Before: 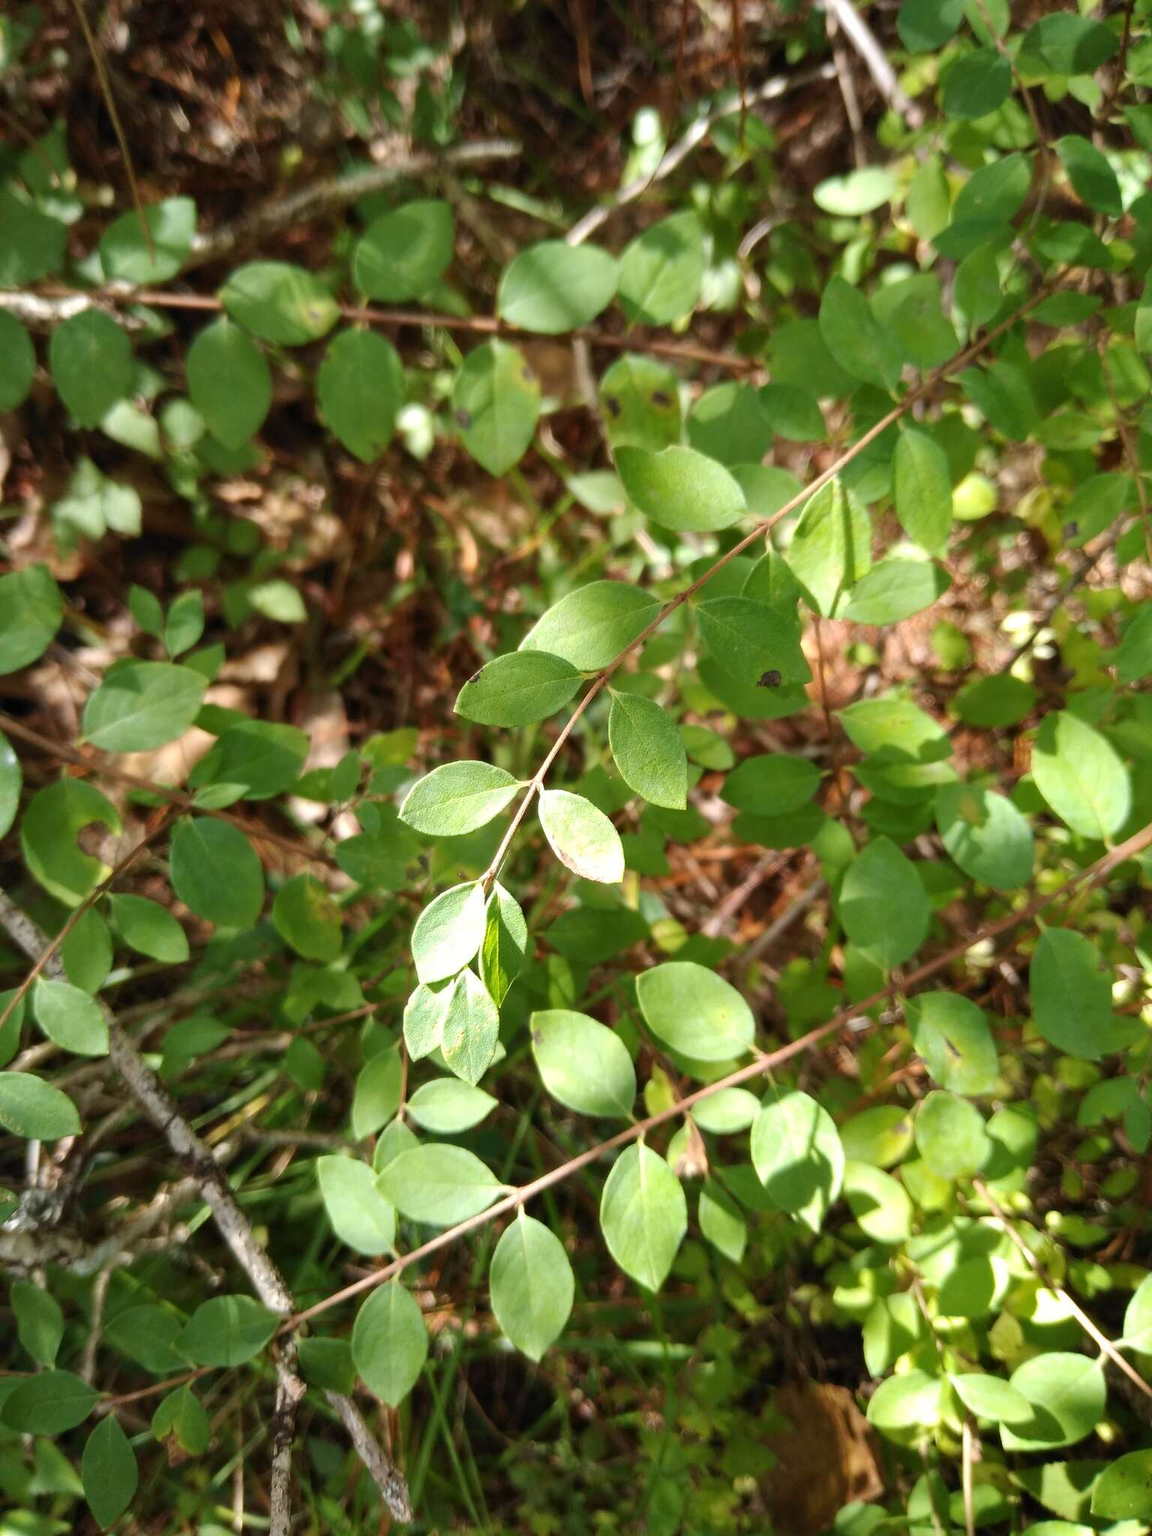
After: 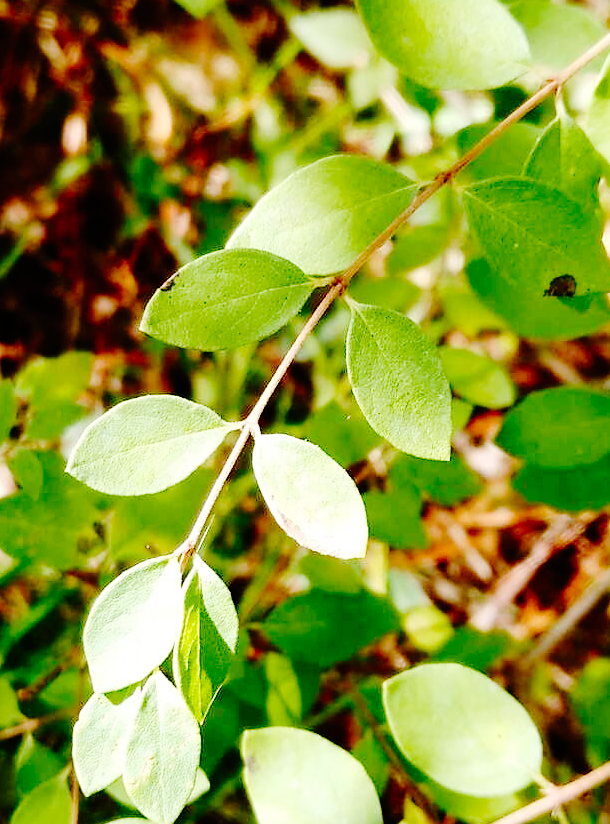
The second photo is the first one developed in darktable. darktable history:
crop: left 30.333%, top 30.261%, right 29.906%, bottom 29.469%
sharpen: radius 1.871, amount 0.413, threshold 1.367
base curve: curves: ch0 [(0, 0) (0.036, 0.01) (0.123, 0.254) (0.258, 0.504) (0.507, 0.748) (1, 1)], preserve colors none
